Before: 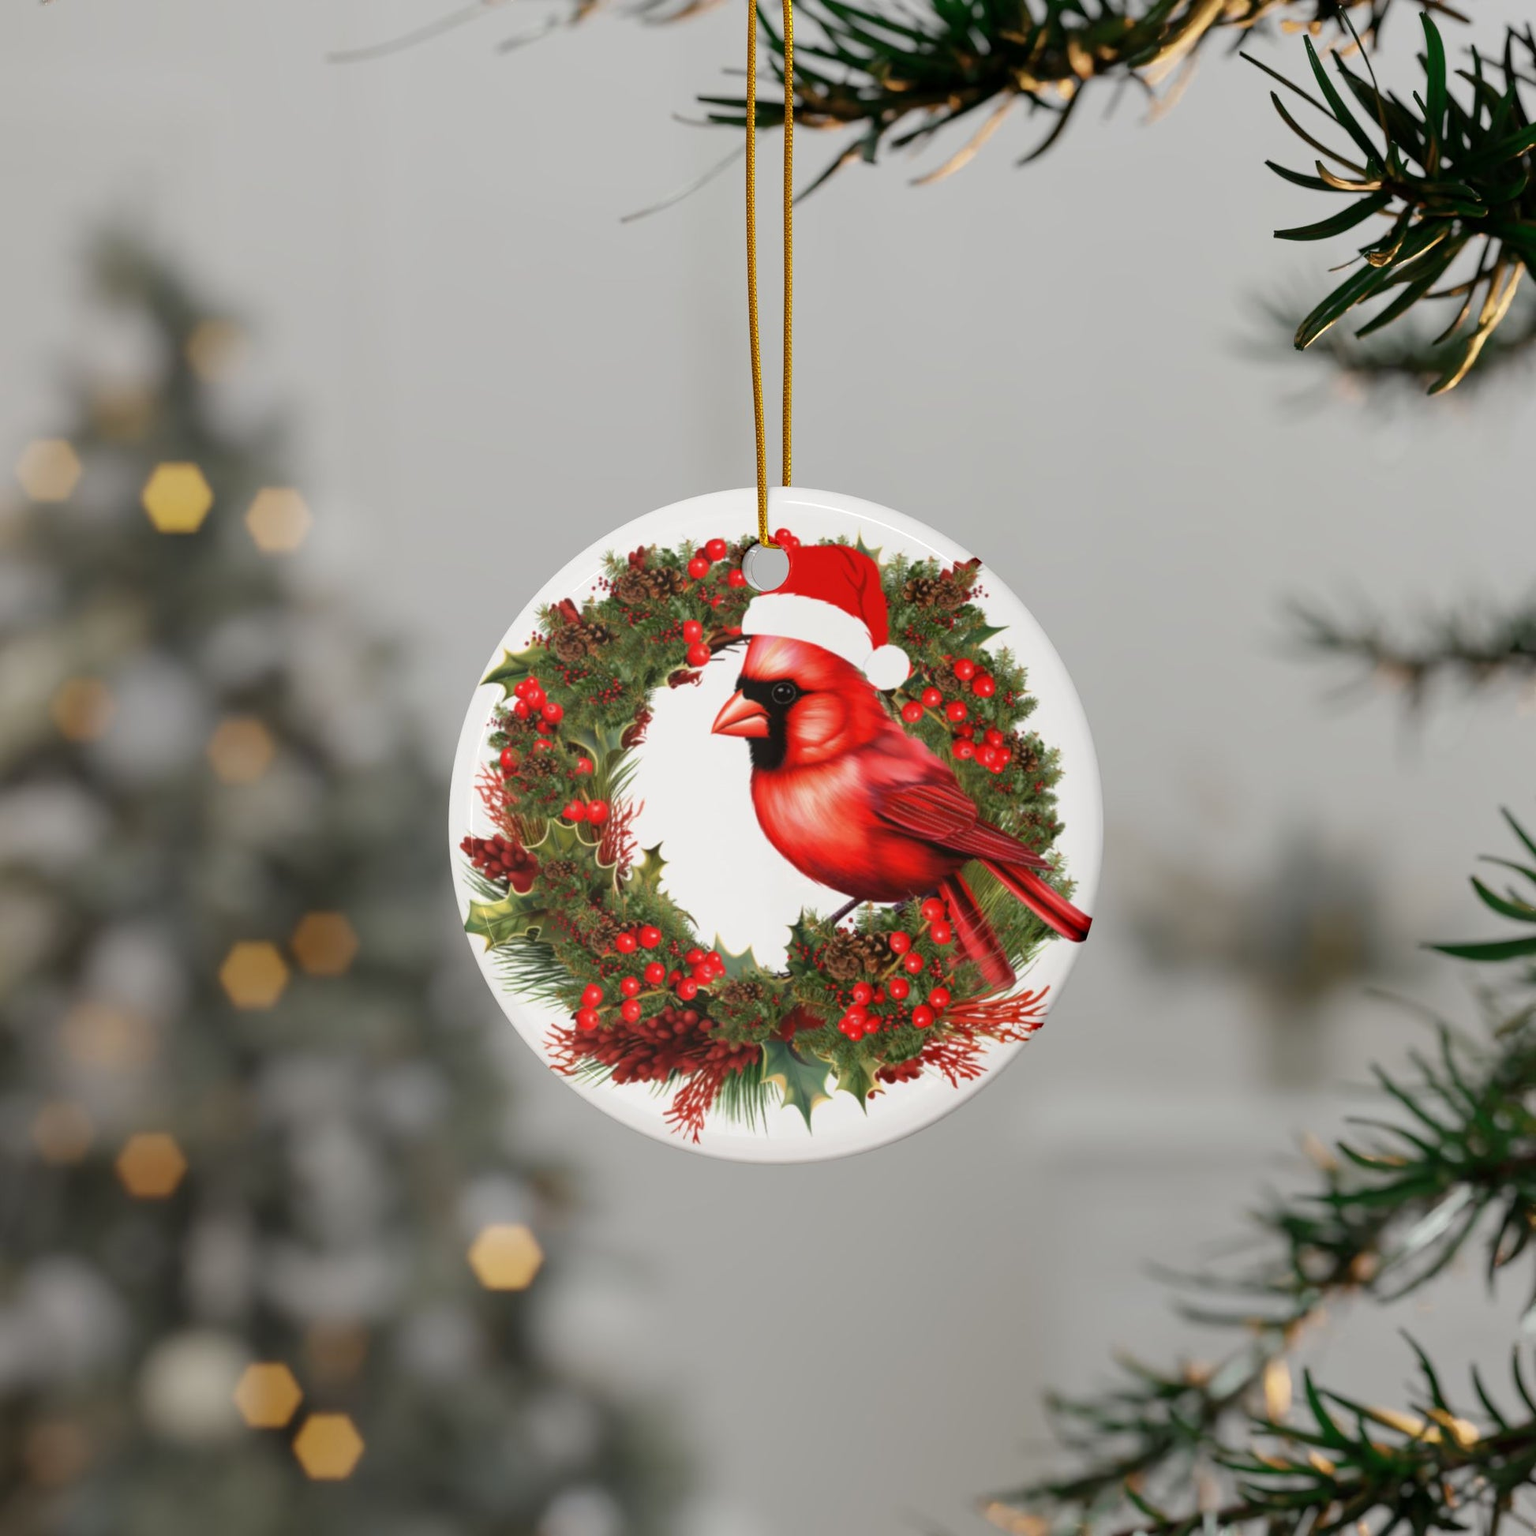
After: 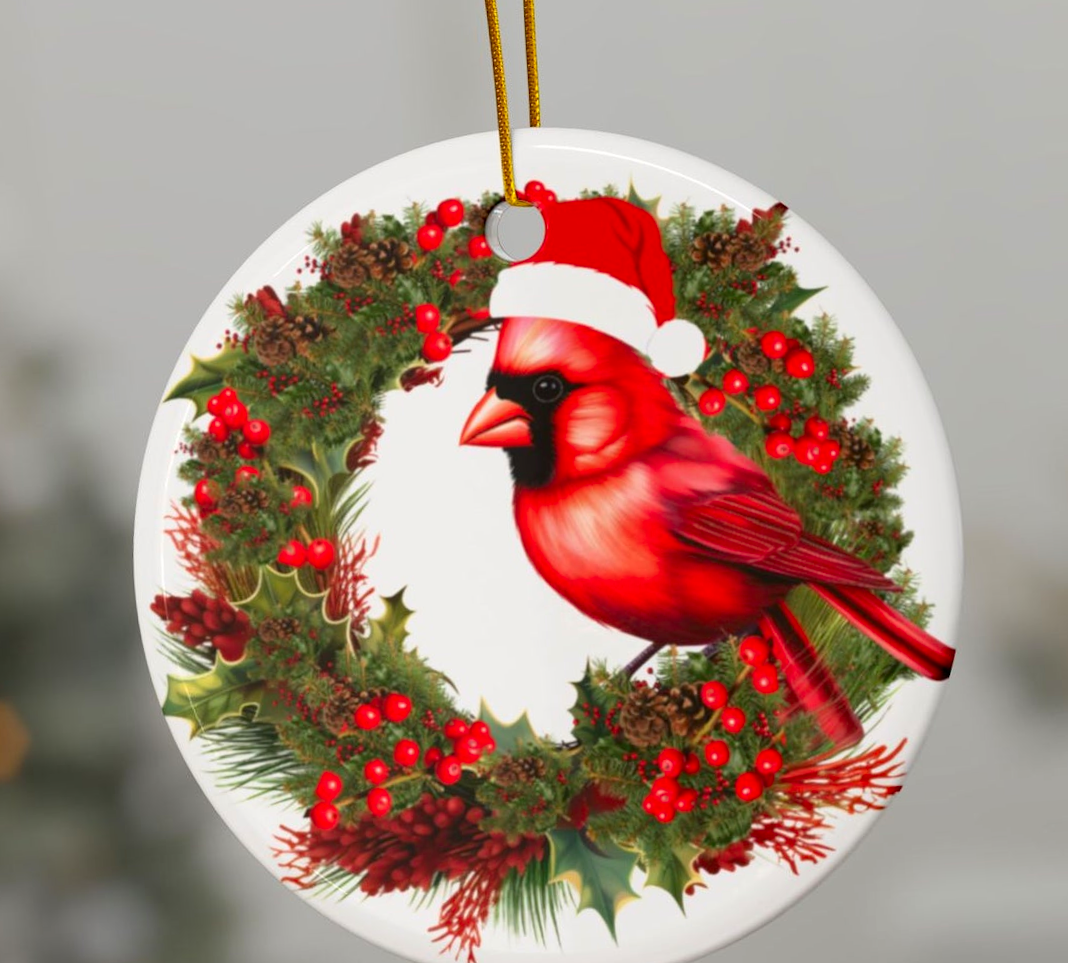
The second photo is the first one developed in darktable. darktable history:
crop and rotate: left 22.13%, top 22.054%, right 22.026%, bottom 22.102%
contrast brightness saturation: contrast 0.08, saturation 0.2
rotate and perspective: rotation -3.52°, crop left 0.036, crop right 0.964, crop top 0.081, crop bottom 0.919
